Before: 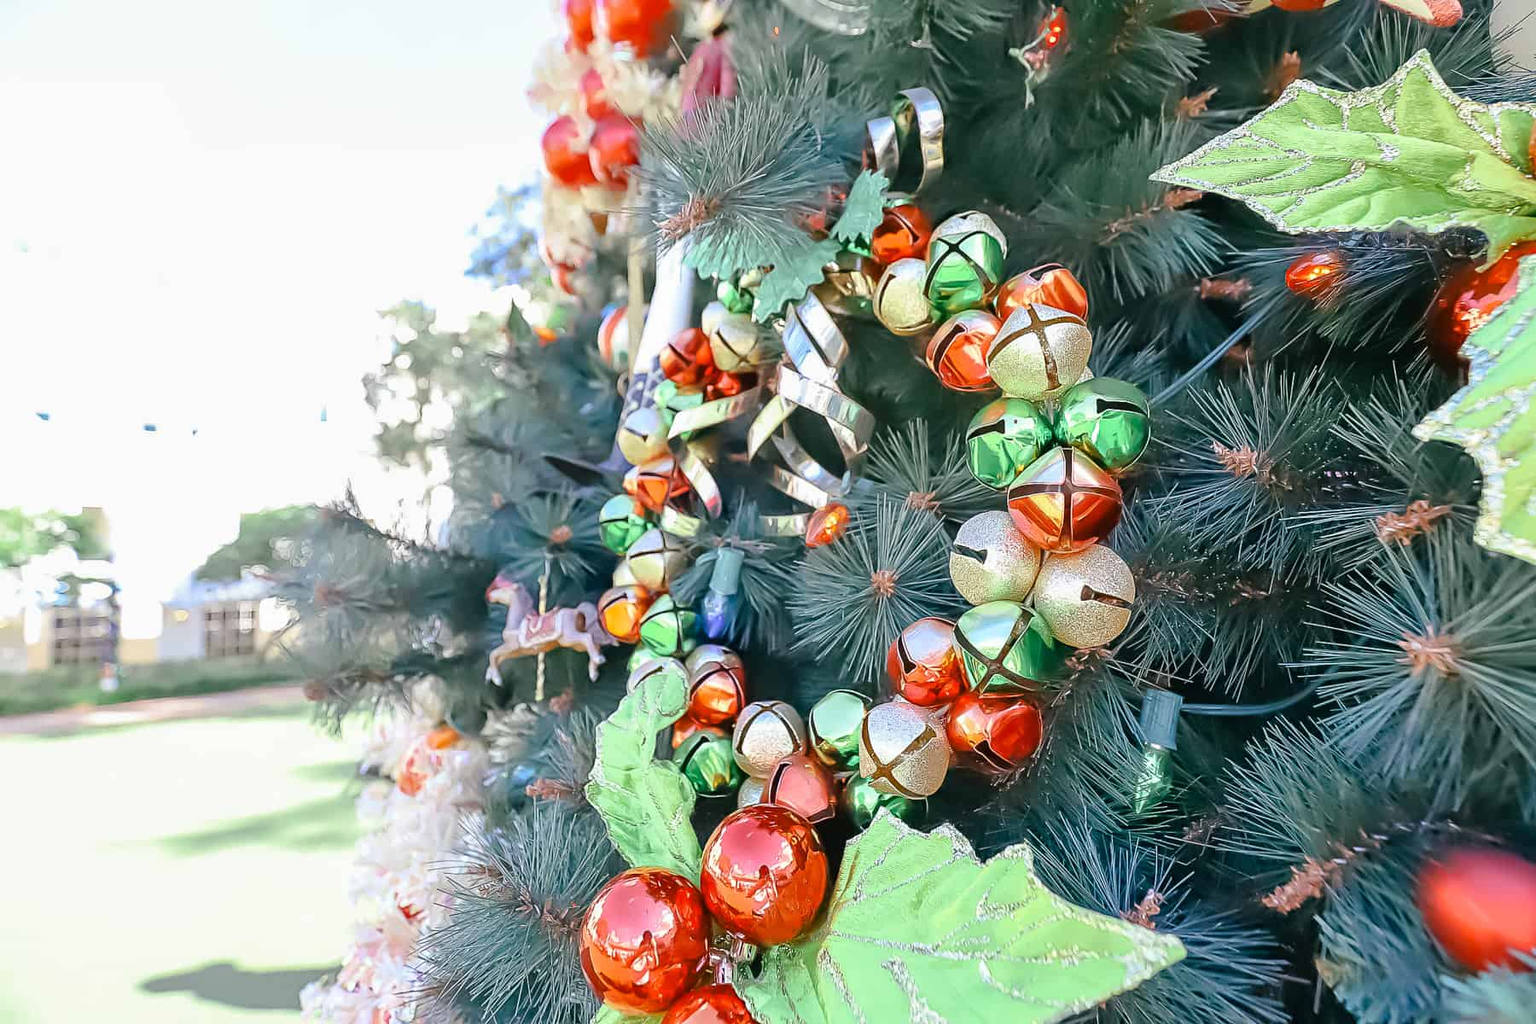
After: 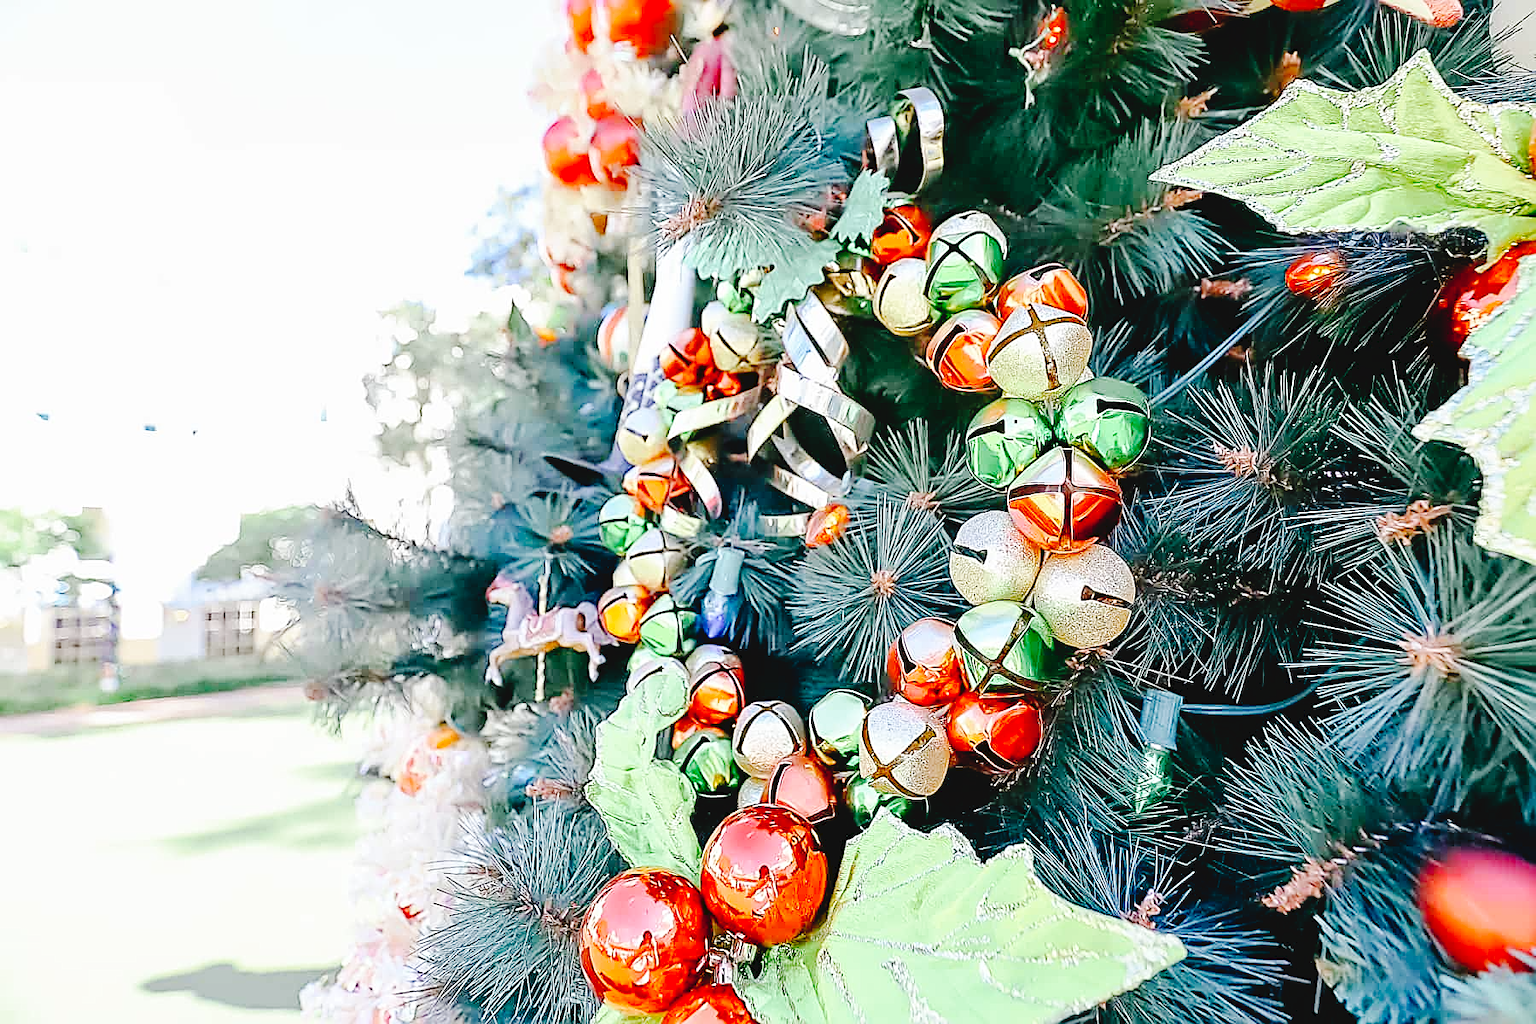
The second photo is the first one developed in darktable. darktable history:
tone curve: curves: ch0 [(0, 0) (0.003, 0.048) (0.011, 0.048) (0.025, 0.048) (0.044, 0.049) (0.069, 0.048) (0.1, 0.052) (0.136, 0.071) (0.177, 0.109) (0.224, 0.157) (0.277, 0.233) (0.335, 0.32) (0.399, 0.404) (0.468, 0.496) (0.543, 0.582) (0.623, 0.653) (0.709, 0.738) (0.801, 0.811) (0.898, 0.895) (1, 1)], preserve colors none
sharpen: amount 0.752
base curve: curves: ch0 [(0, 0) (0.032, 0.025) (0.121, 0.166) (0.206, 0.329) (0.605, 0.79) (1, 1)], preserve colors none
